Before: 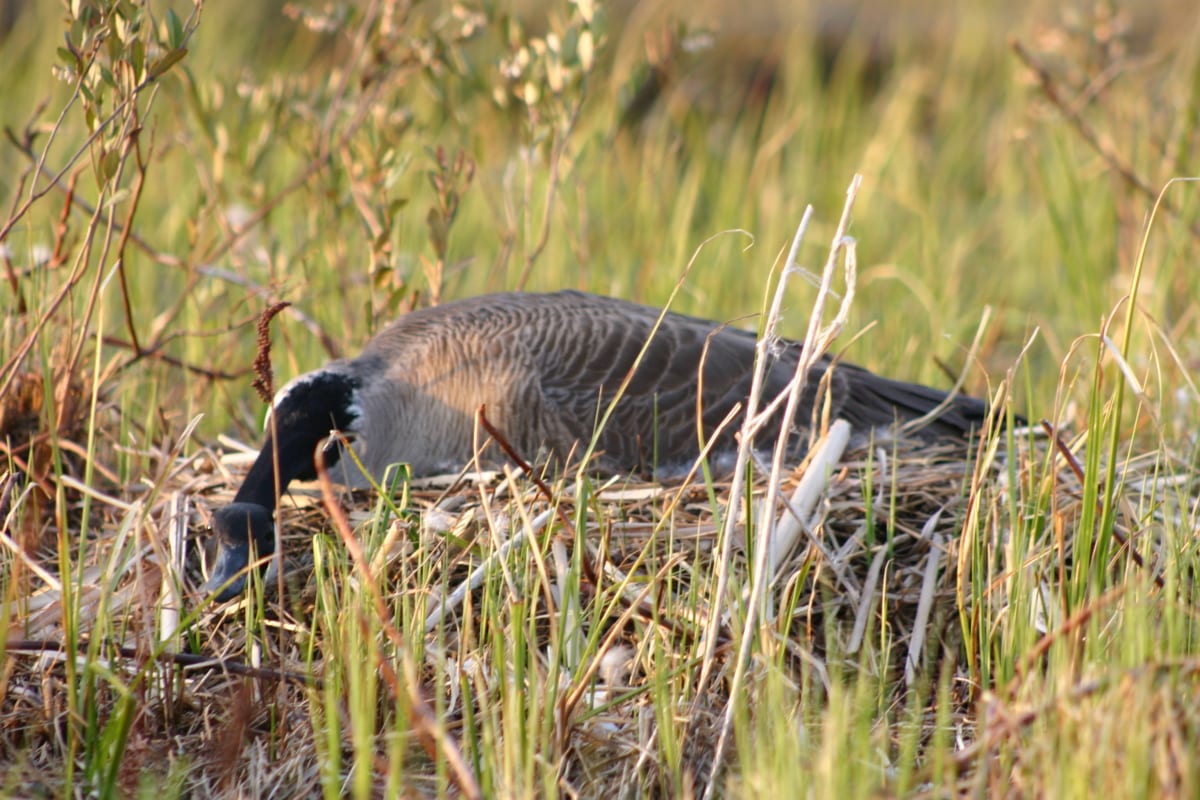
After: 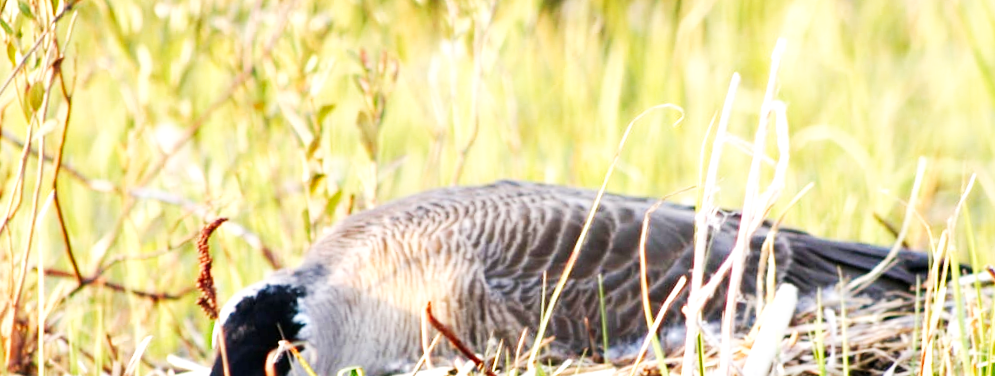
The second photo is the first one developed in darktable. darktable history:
exposure: black level correction 0, exposure 0.3 EV, compensate highlight preservation false
crop: left 7.036%, top 18.398%, right 14.379%, bottom 40.043%
local contrast: highlights 100%, shadows 100%, detail 120%, midtone range 0.2
rotate and perspective: rotation -5.2°, automatic cropping off
base curve: curves: ch0 [(0, 0) (0.007, 0.004) (0.027, 0.03) (0.046, 0.07) (0.207, 0.54) (0.442, 0.872) (0.673, 0.972) (1, 1)], preserve colors none
